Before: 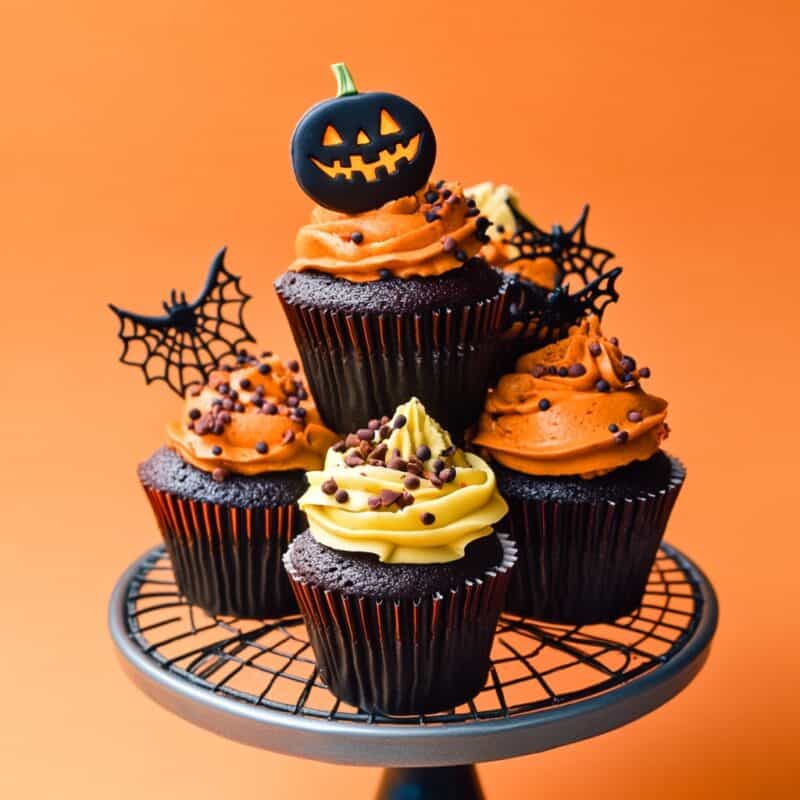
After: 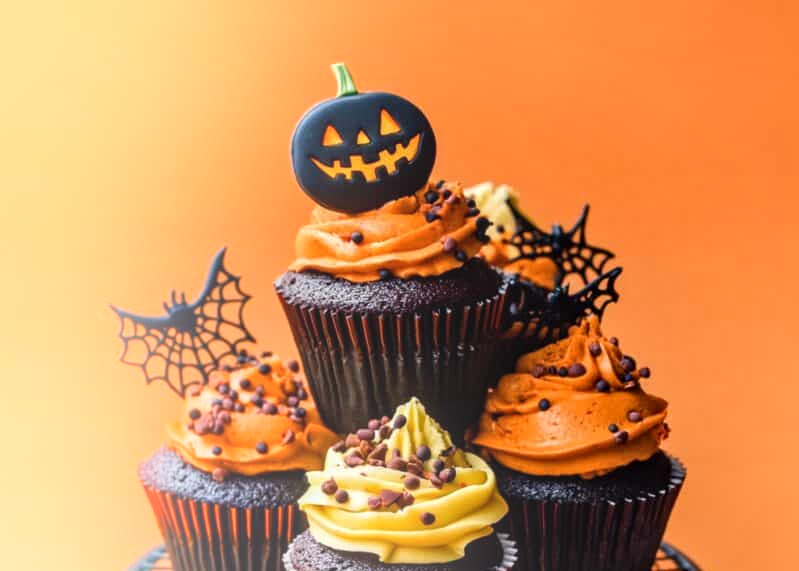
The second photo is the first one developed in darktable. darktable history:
local contrast: detail 130%
crop: bottom 28.576%
shadows and highlights: shadows -40.15, highlights 62.88, soften with gaussian
bloom: on, module defaults
